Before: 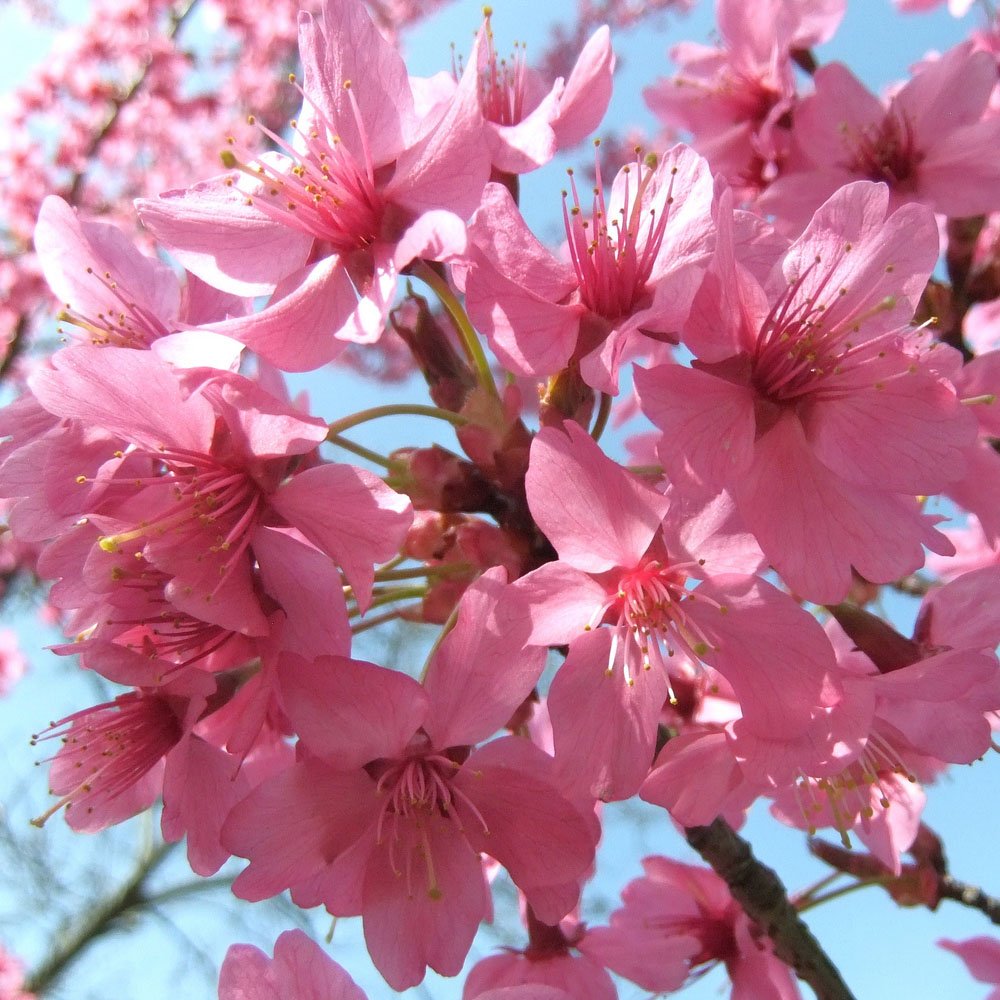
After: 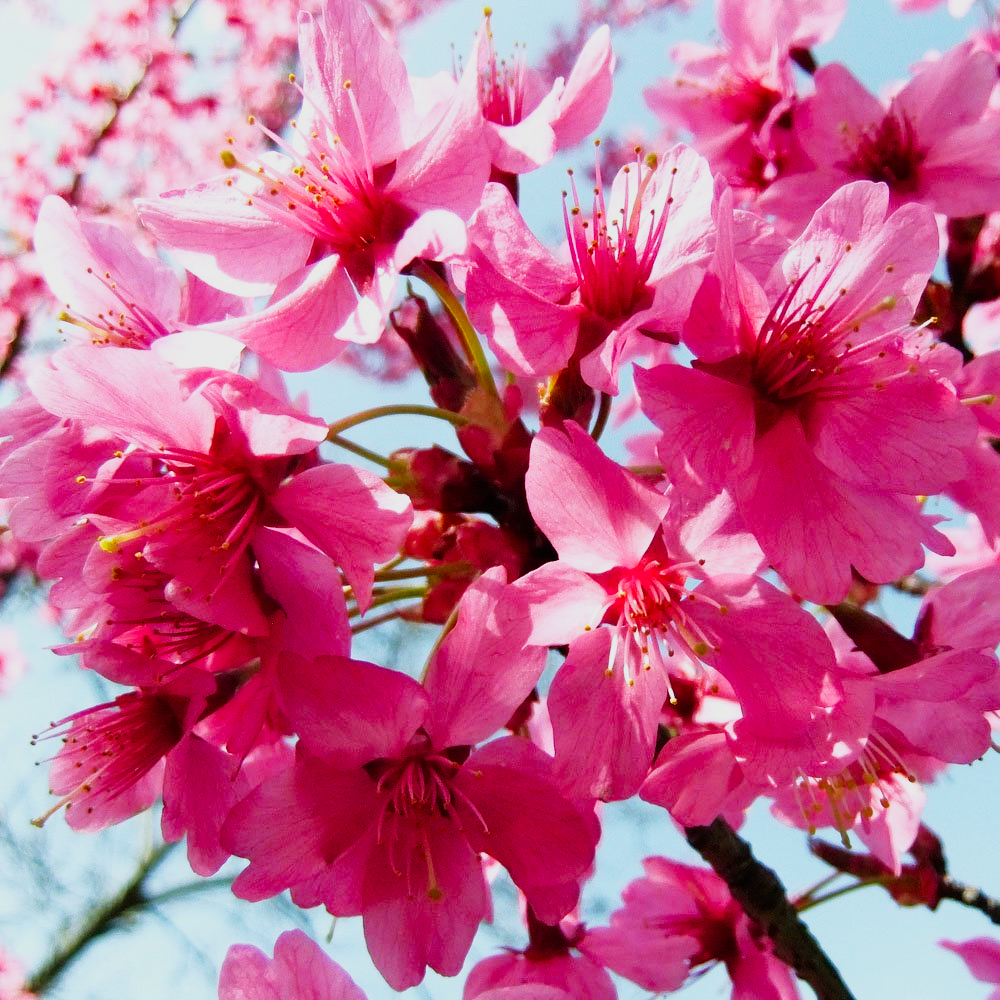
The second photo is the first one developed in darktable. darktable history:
color balance rgb: perceptual saturation grading › global saturation 20%, global vibrance 20%
sigmoid: contrast 2, skew -0.2, preserve hue 0%, red attenuation 0.1, red rotation 0.035, green attenuation 0.1, green rotation -0.017, blue attenuation 0.15, blue rotation -0.052, base primaries Rec2020
